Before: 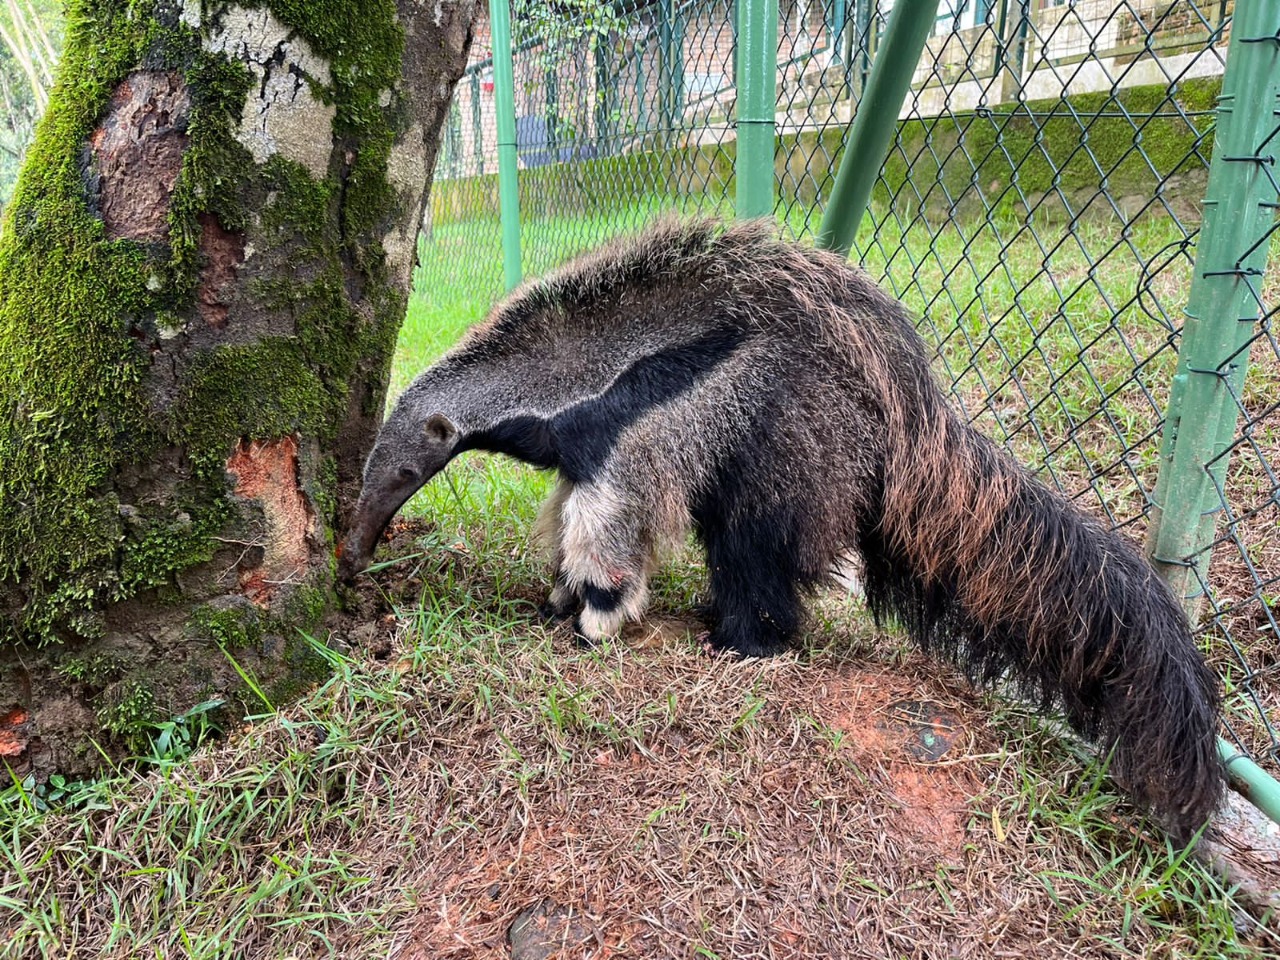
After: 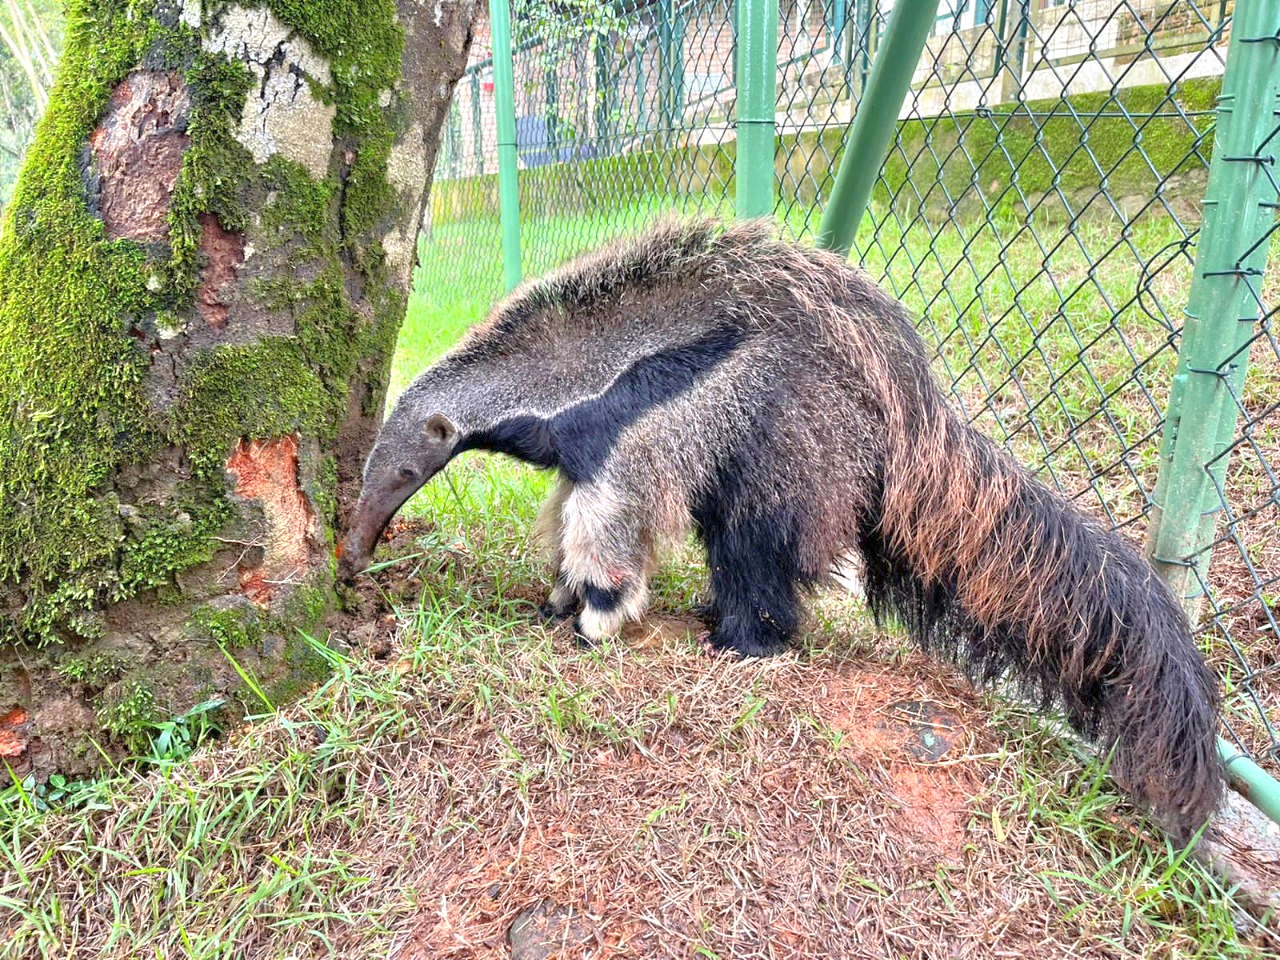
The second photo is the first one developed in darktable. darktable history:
tone equalizer: -8 EV 1.97 EV, -7 EV 1.97 EV, -6 EV 1.97 EV, -5 EV 2 EV, -4 EV 1.99 EV, -3 EV 1.49 EV, -2 EV 0.981 EV, -1 EV 0.502 EV, smoothing 1
shadows and highlights: radius 335.95, shadows 65.28, highlights 6.47, compress 88.12%, soften with gaussian
exposure: exposure 0.2 EV, compensate highlight preservation false
